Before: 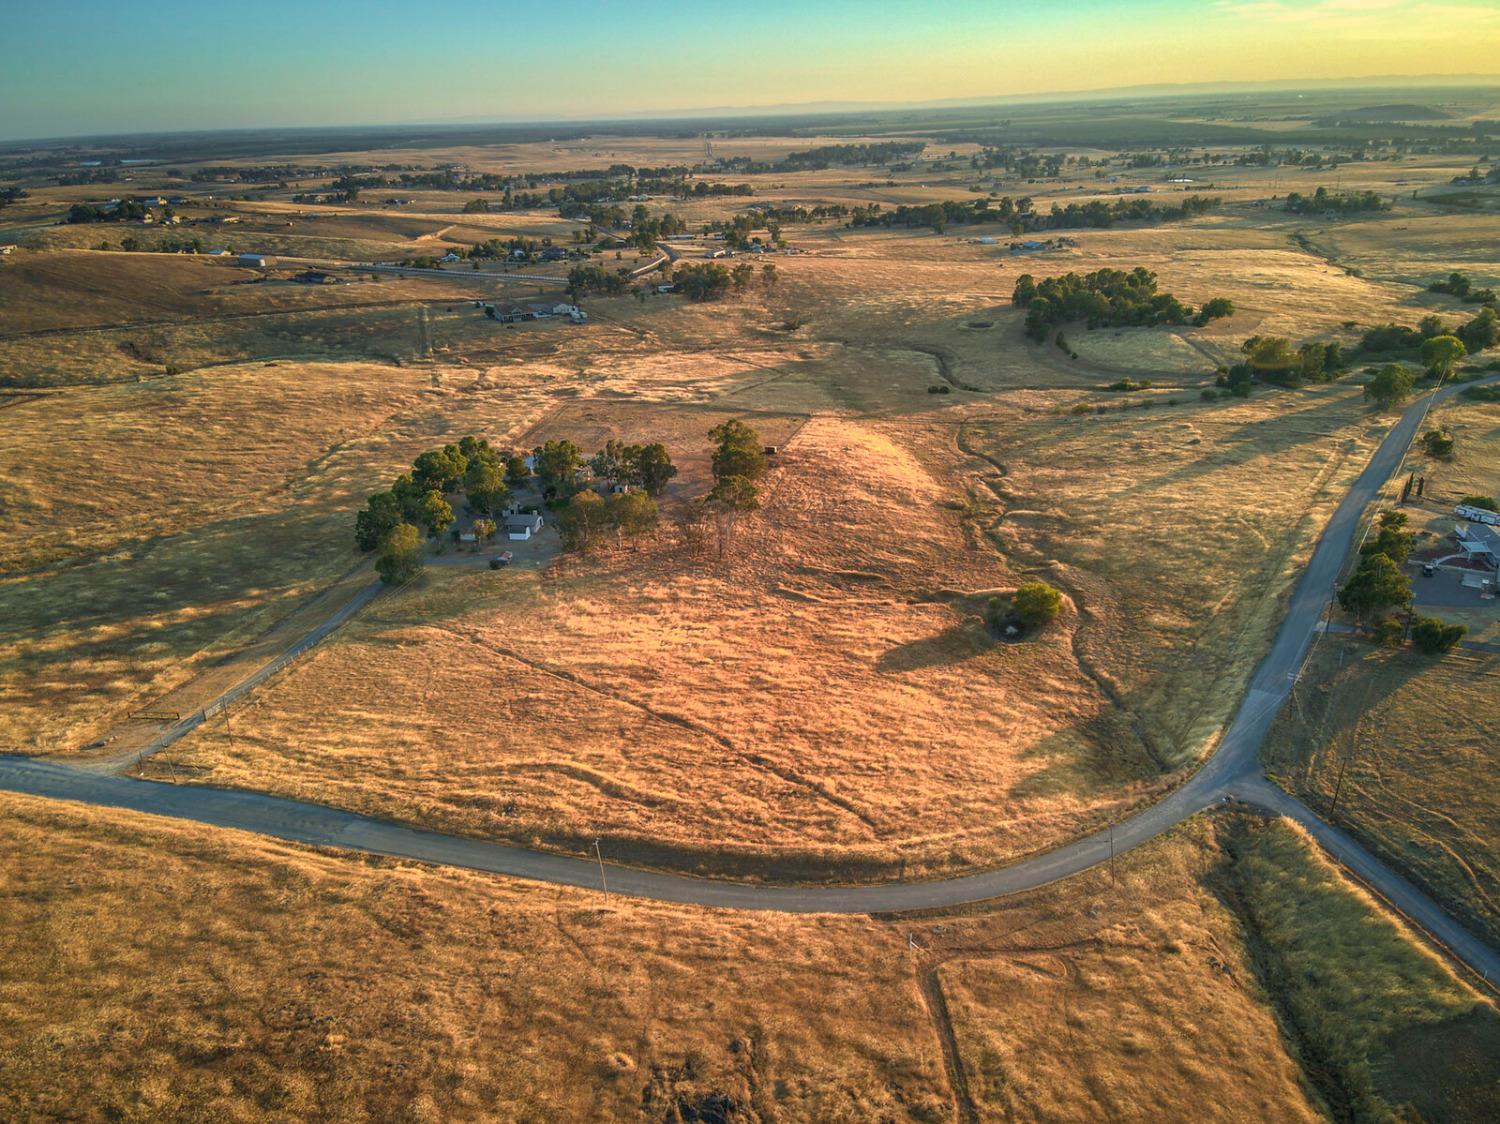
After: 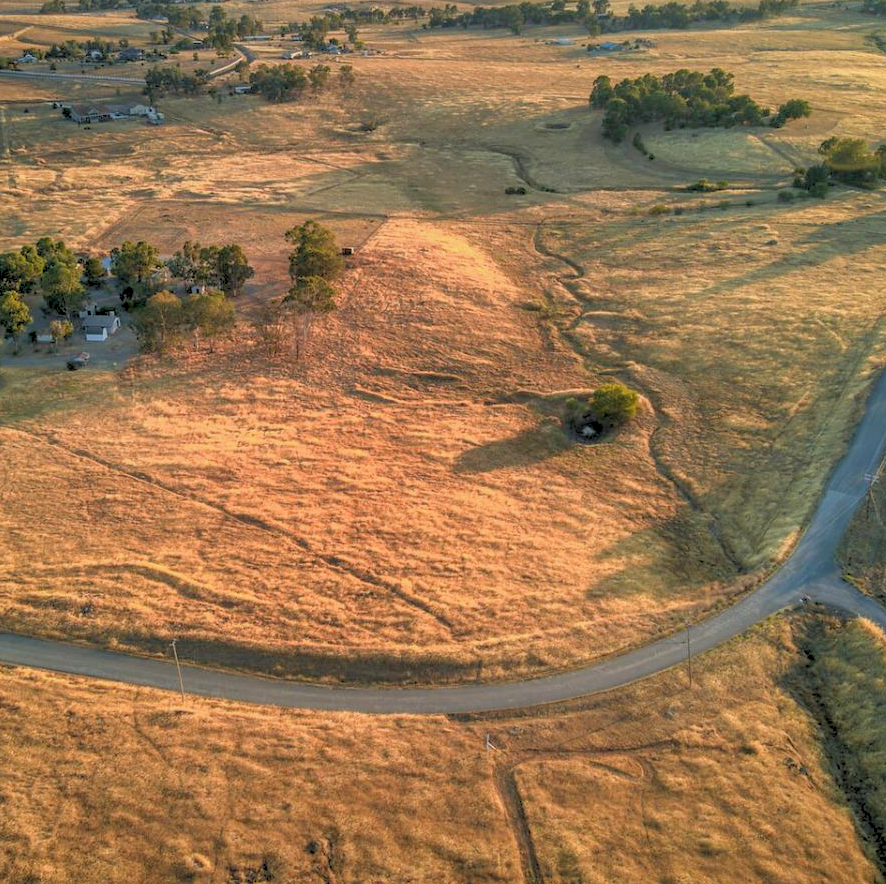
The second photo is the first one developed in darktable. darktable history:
crop and rotate: left 28.256%, top 17.734%, right 12.656%, bottom 3.573%
rgb levels: preserve colors sum RGB, levels [[0.038, 0.433, 0.934], [0, 0.5, 1], [0, 0.5, 1]]
